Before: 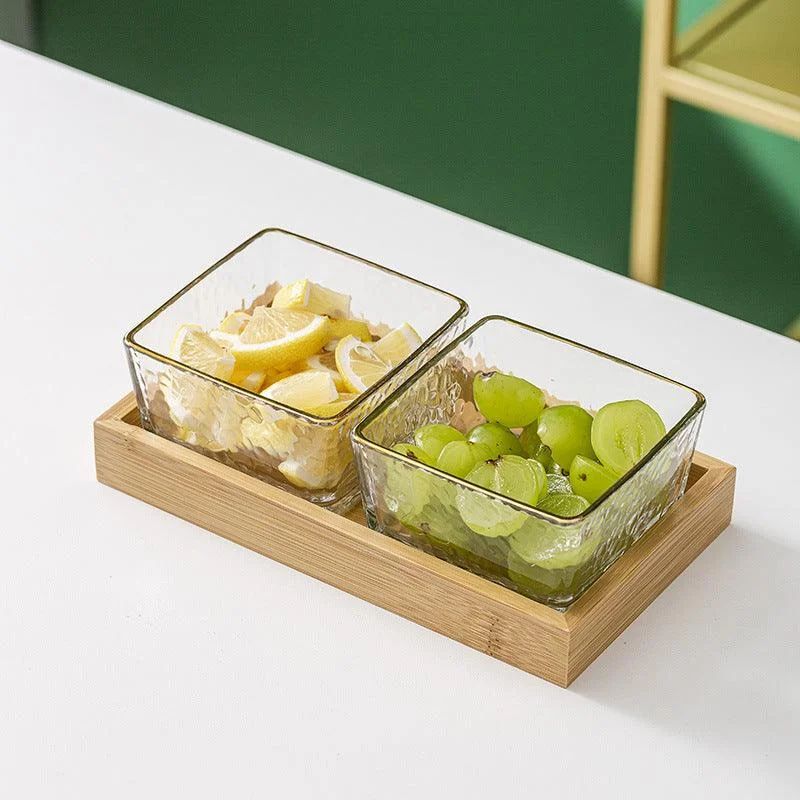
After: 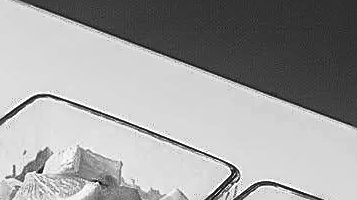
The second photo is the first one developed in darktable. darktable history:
crop: left 28.64%, top 16.832%, right 26.637%, bottom 58.055%
sharpen: amount 0.901
tone equalizer: on, module defaults
contrast brightness saturation: saturation 0.18
monochrome: a -74.22, b 78.2
tone curve: curves: ch0 [(0, 0) (0.004, 0.001) (0.133, 0.112) (0.325, 0.362) (0.832, 0.893) (1, 1)], color space Lab, linked channels, preserve colors none
base curve: curves: ch0 [(0, 0) (0.564, 0.291) (0.802, 0.731) (1, 1)]
local contrast: on, module defaults
